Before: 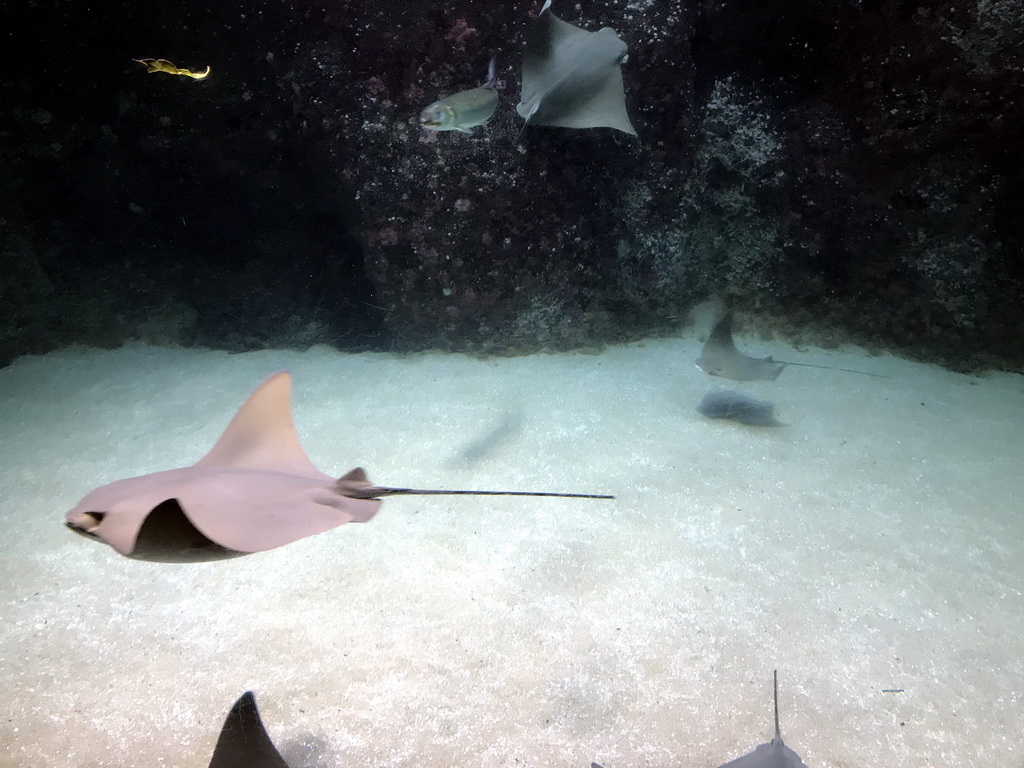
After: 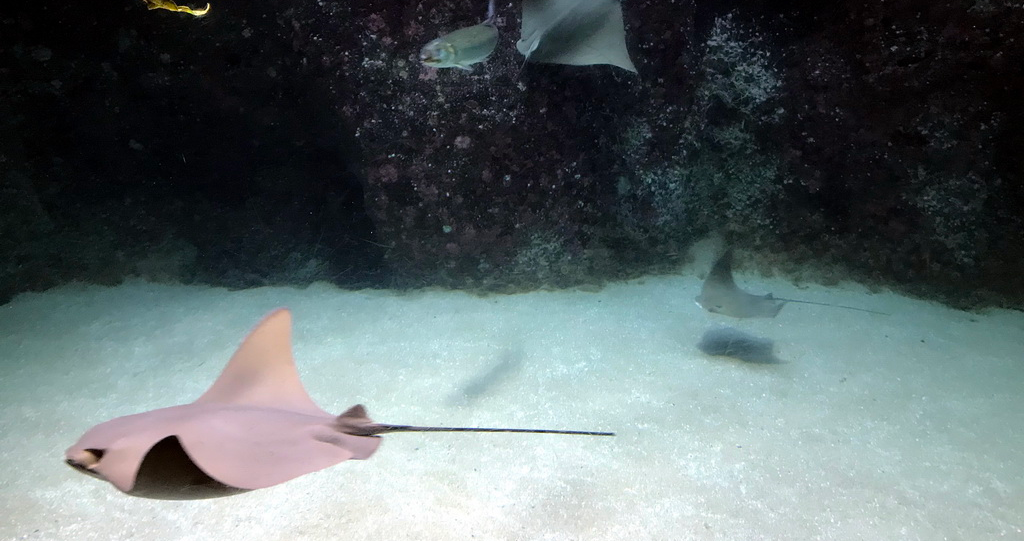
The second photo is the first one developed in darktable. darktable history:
crop and rotate: top 8.274%, bottom 21.18%
